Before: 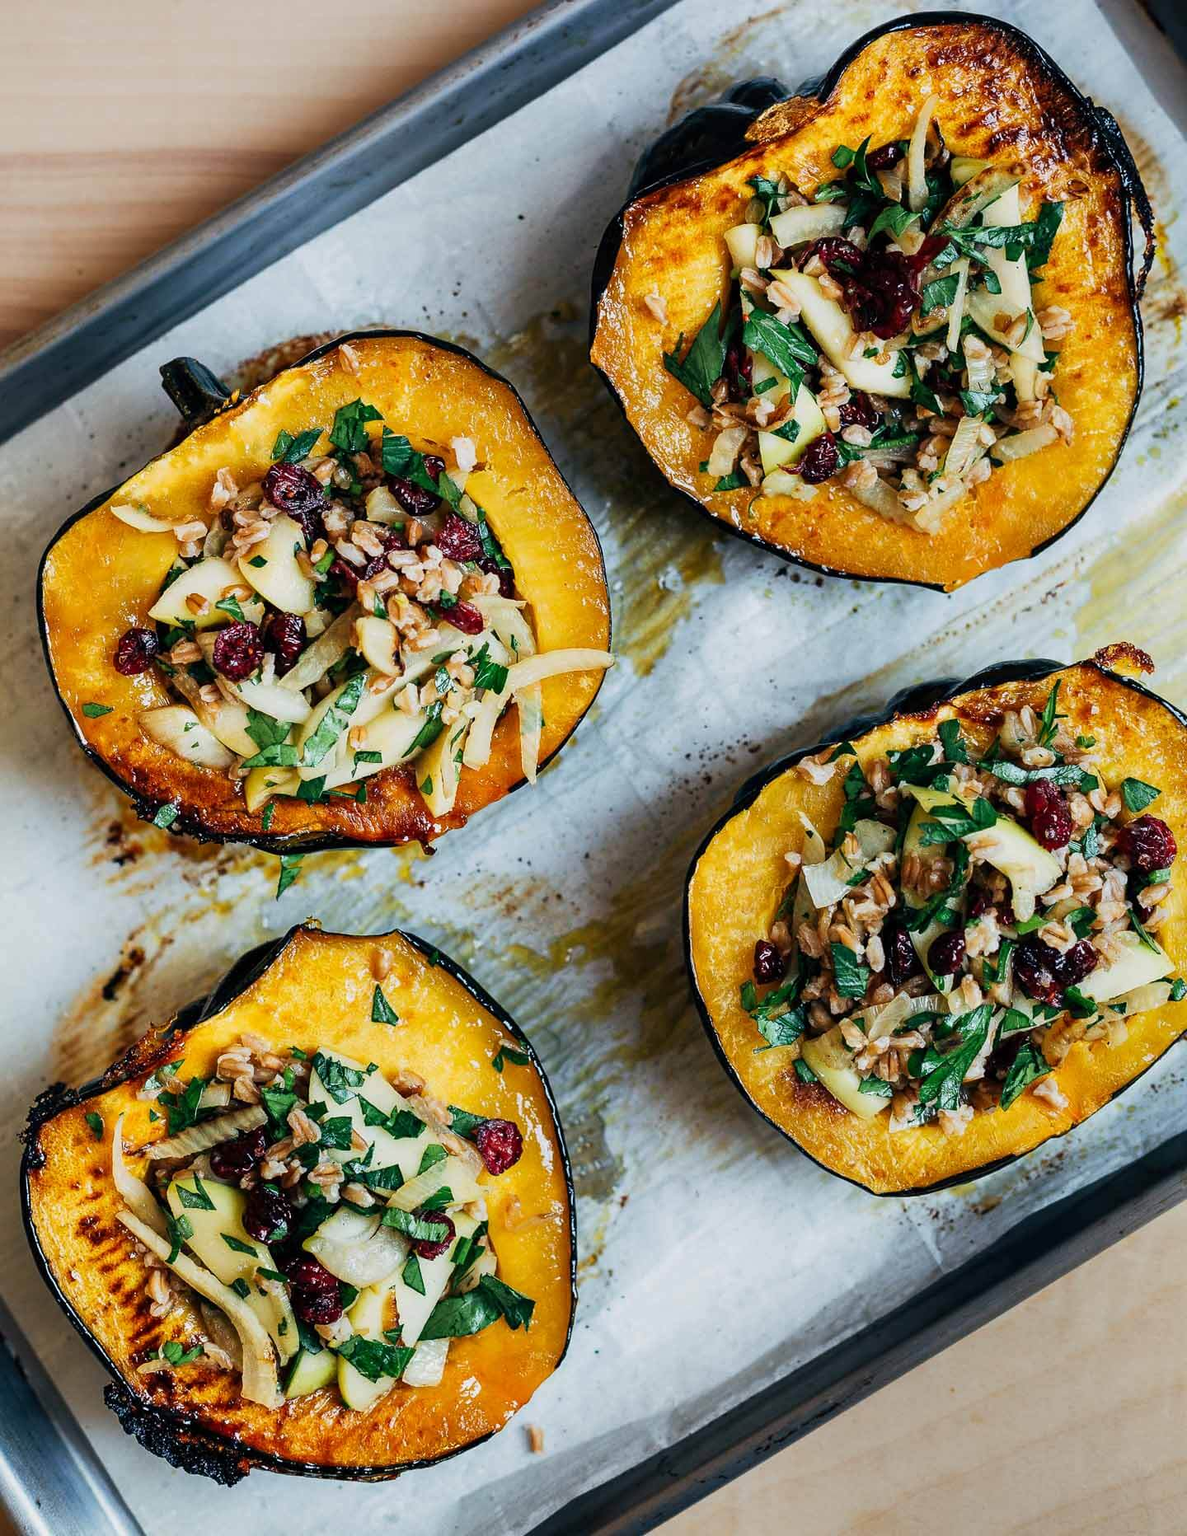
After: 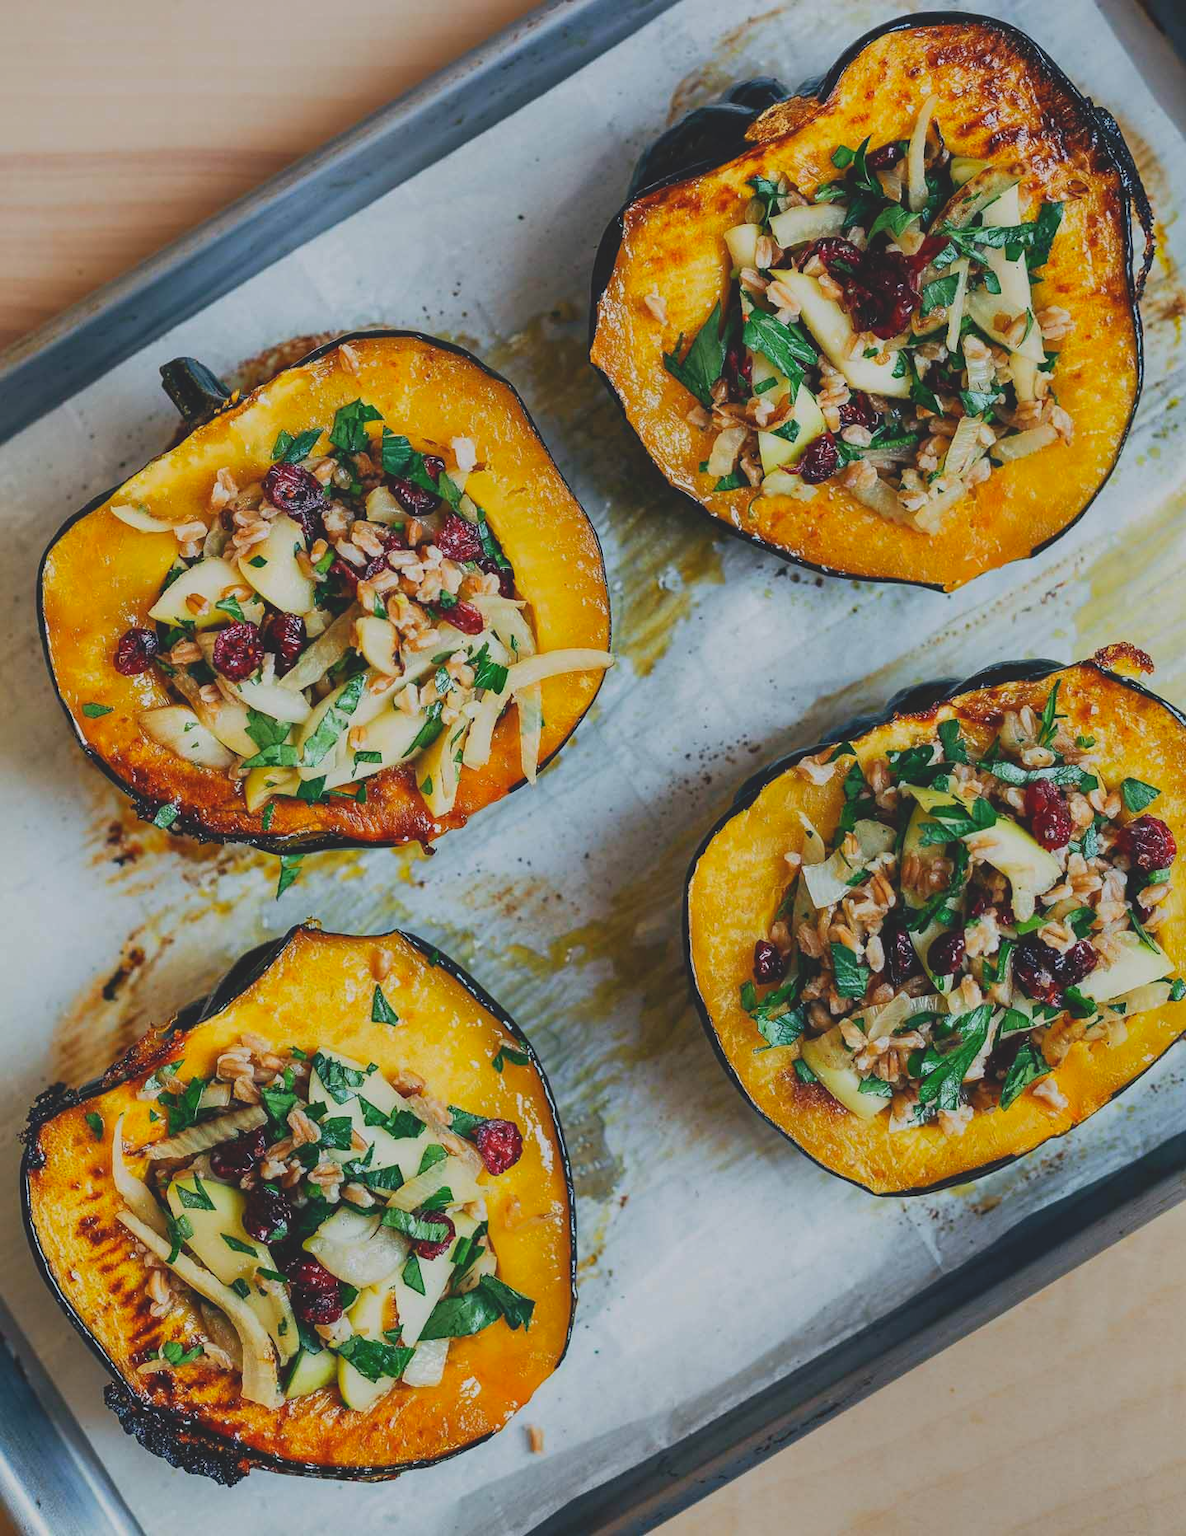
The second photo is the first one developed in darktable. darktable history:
contrast brightness saturation: contrast -0.276
